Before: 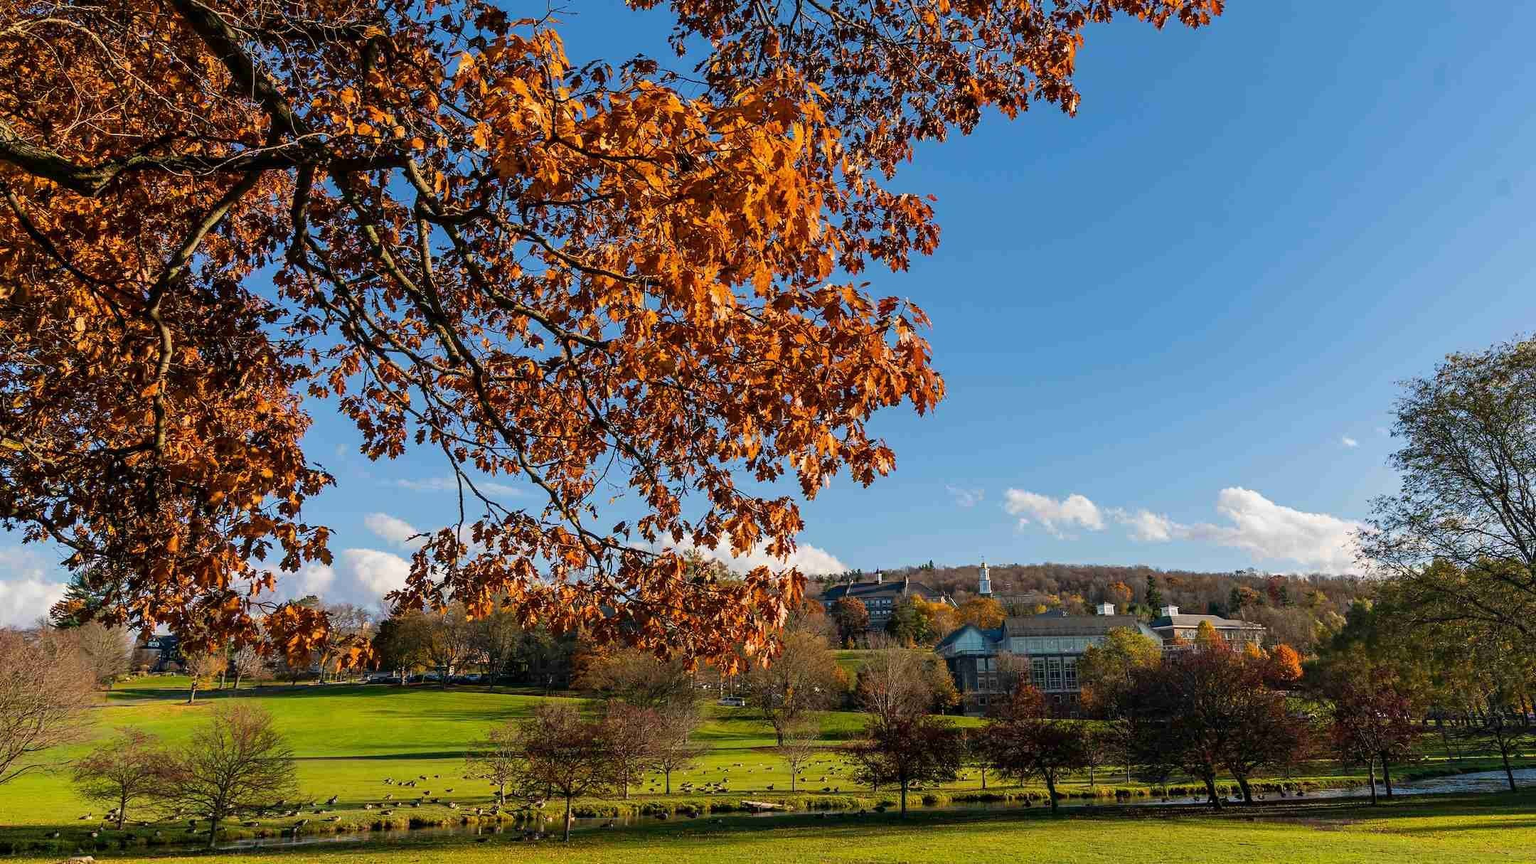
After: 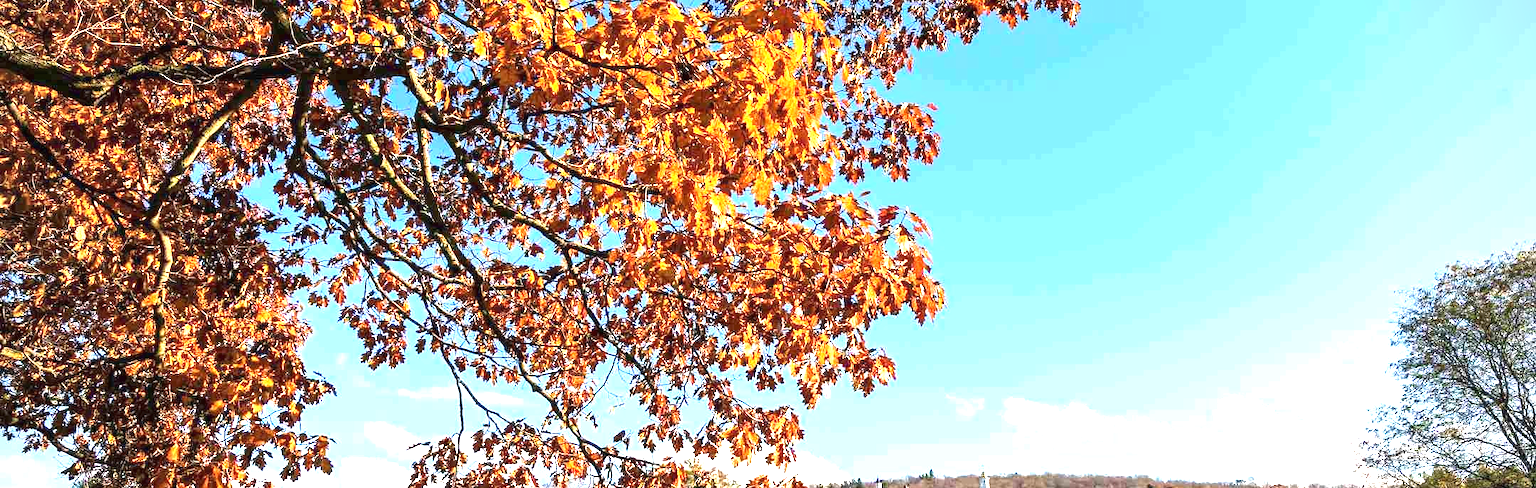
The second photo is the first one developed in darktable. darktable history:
crop and rotate: top 10.583%, bottom 32.826%
tone equalizer: -7 EV 0.135 EV
exposure: black level correction 0, exposure 1.746 EV, compensate highlight preservation false
vignetting: brightness -0.579, saturation -0.249
